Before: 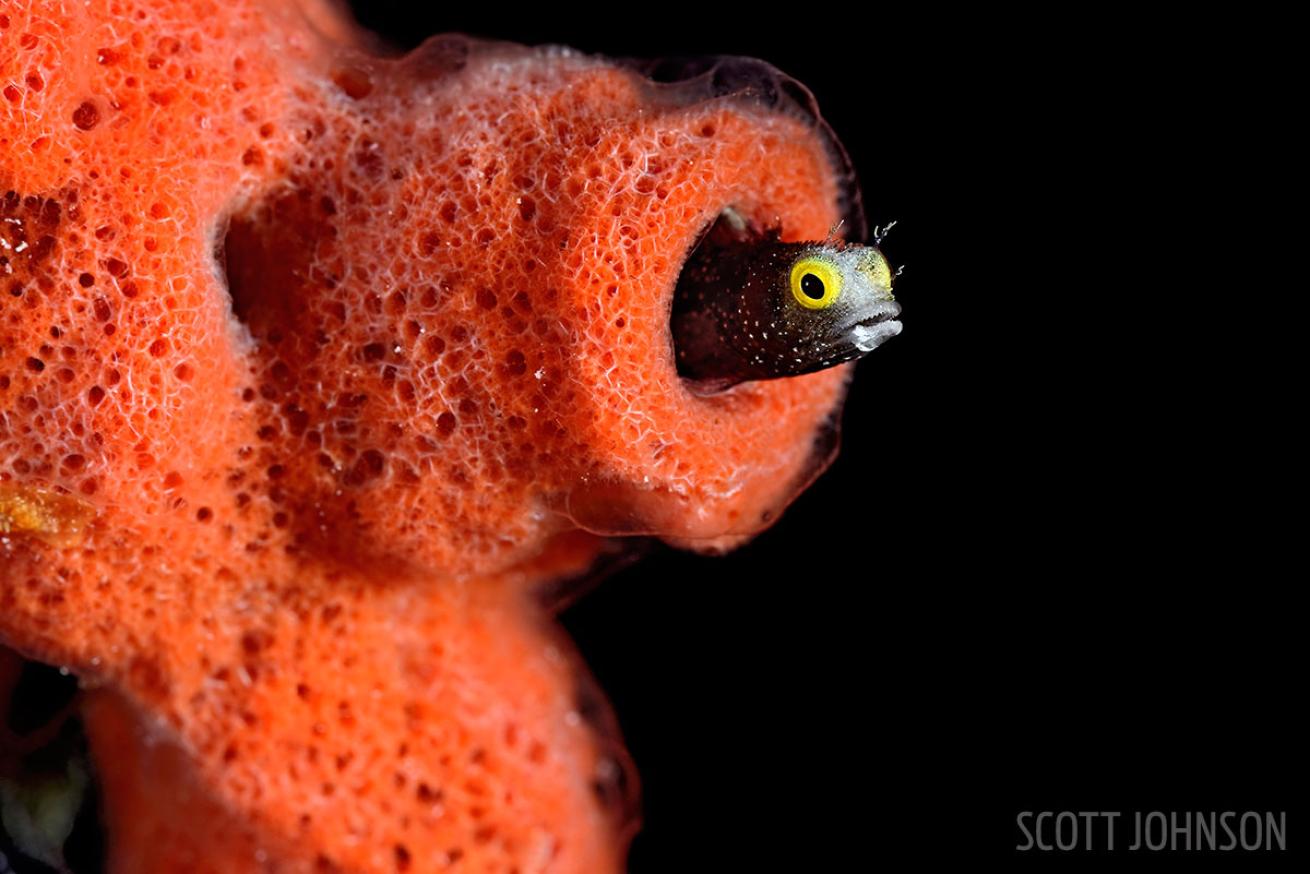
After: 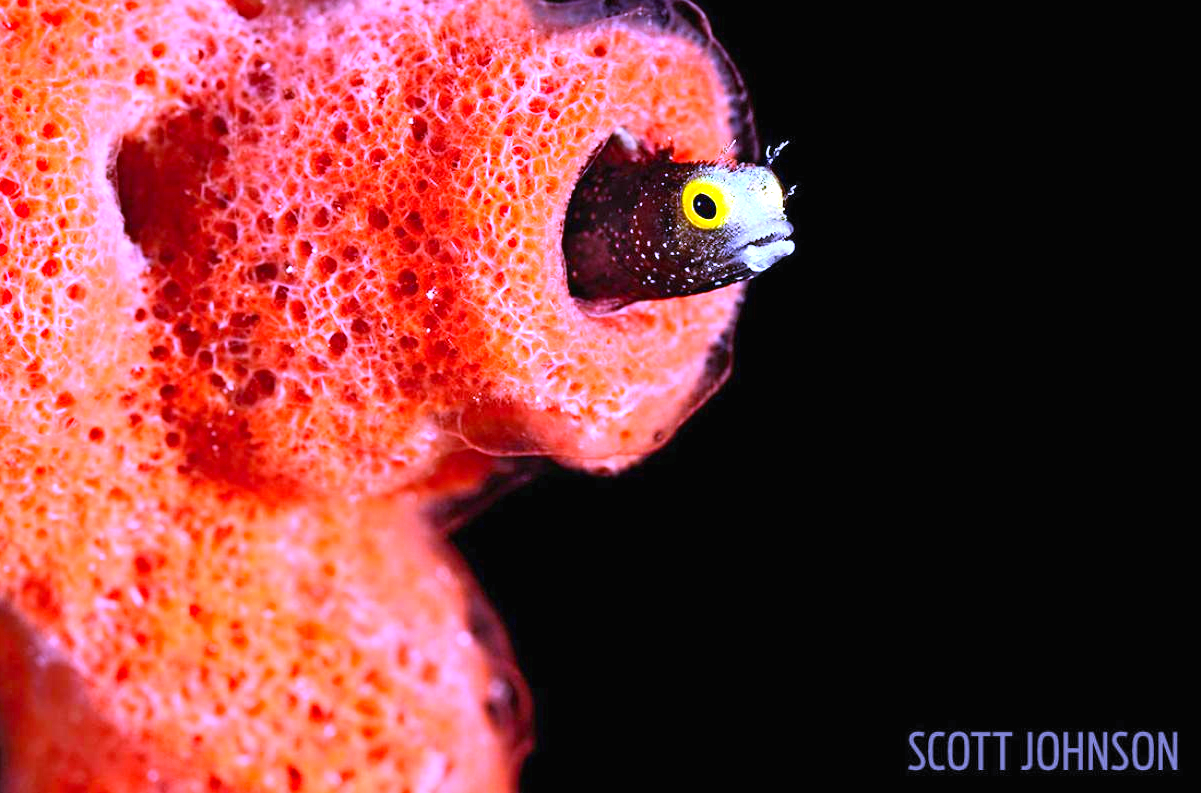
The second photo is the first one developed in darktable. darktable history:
exposure: black level correction 0, exposure 1 EV, compensate highlight preservation false
white balance: red 0.98, blue 1.61
contrast brightness saturation: contrast 0.2, brightness 0.16, saturation 0.22
crop and rotate: left 8.262%, top 9.226%
